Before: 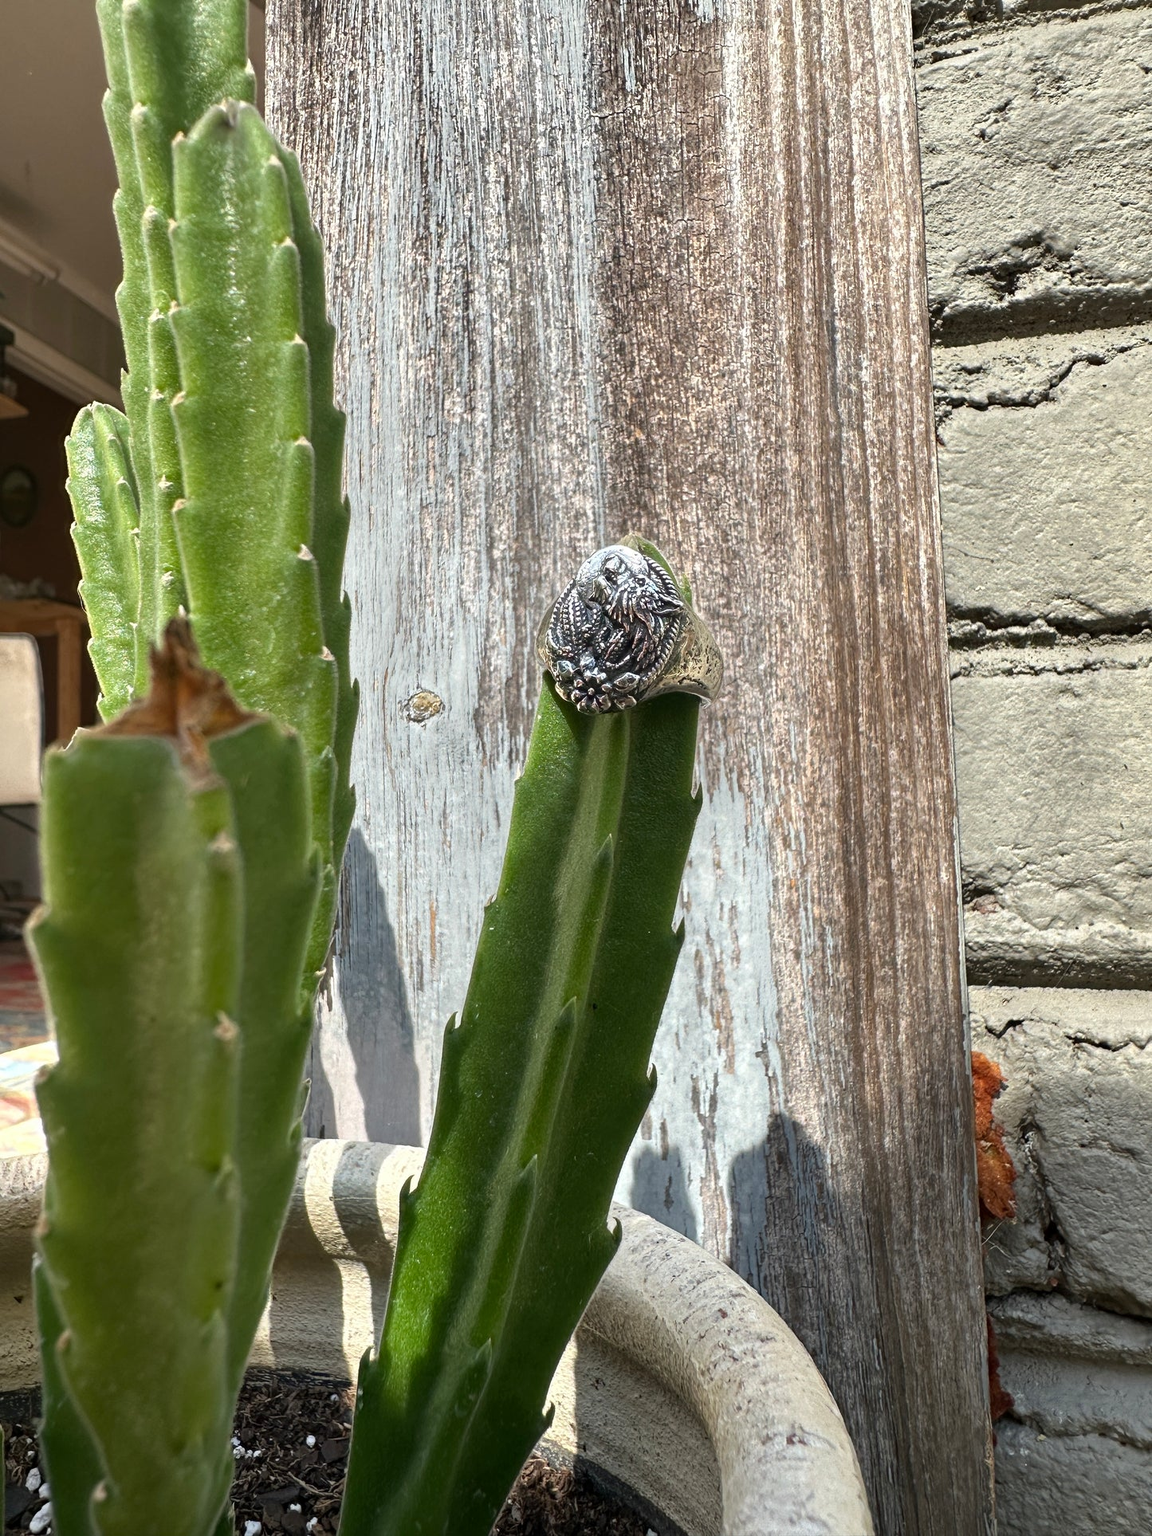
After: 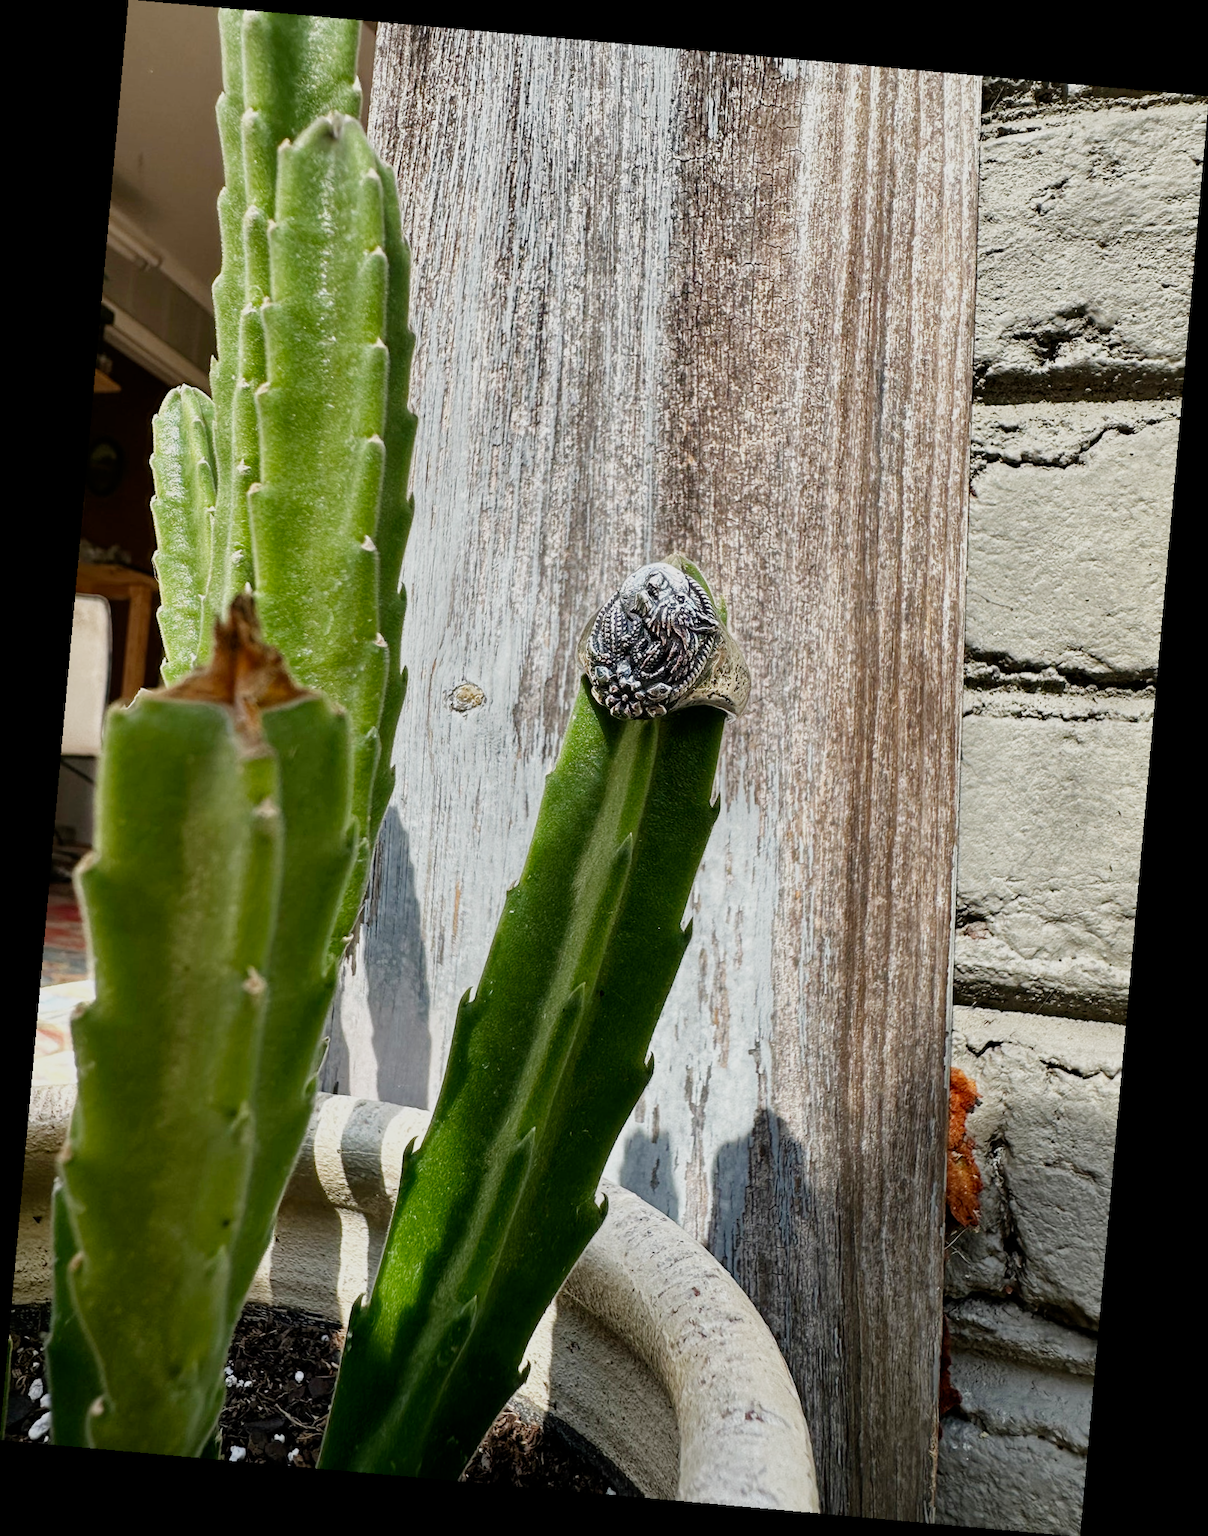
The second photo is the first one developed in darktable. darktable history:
exposure: black level correction 0, exposure 0.7 EV, compensate exposure bias true, compensate highlight preservation false
rotate and perspective: rotation 5.12°, automatic cropping off
filmic rgb: middle gray luminance 29%, black relative exposure -10.3 EV, white relative exposure 5.5 EV, threshold 6 EV, target black luminance 0%, hardness 3.95, latitude 2.04%, contrast 1.132, highlights saturation mix 5%, shadows ↔ highlights balance 15.11%, add noise in highlights 0, preserve chrominance no, color science v3 (2019), use custom middle-gray values true, iterations of high-quality reconstruction 0, contrast in highlights soft, enable highlight reconstruction true
